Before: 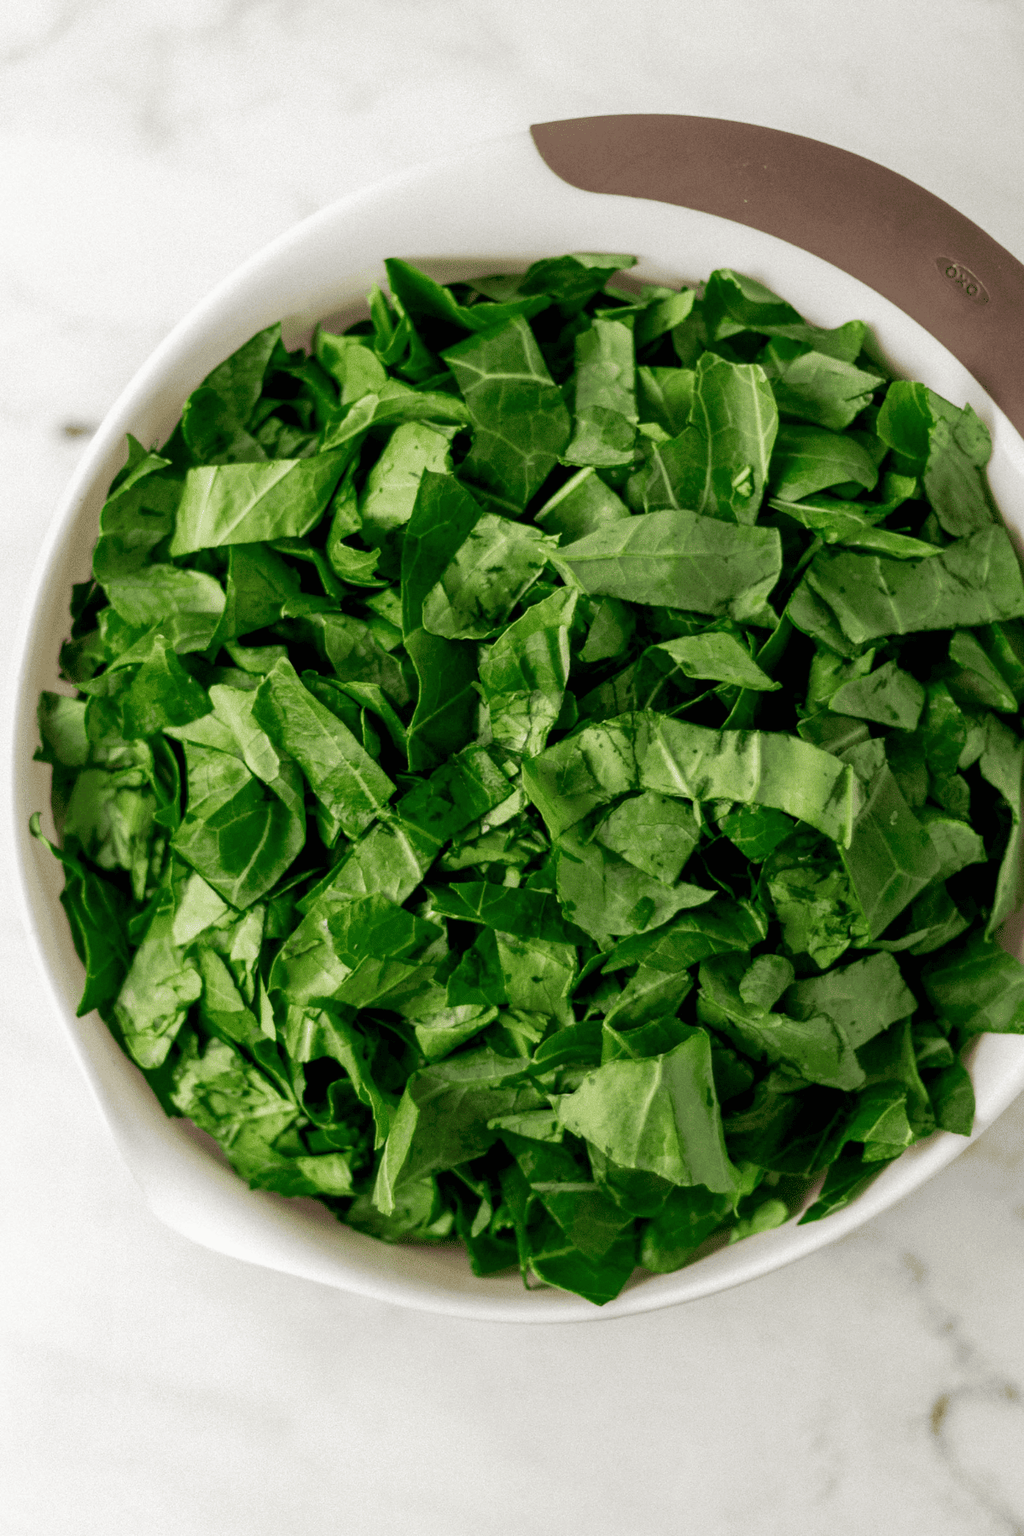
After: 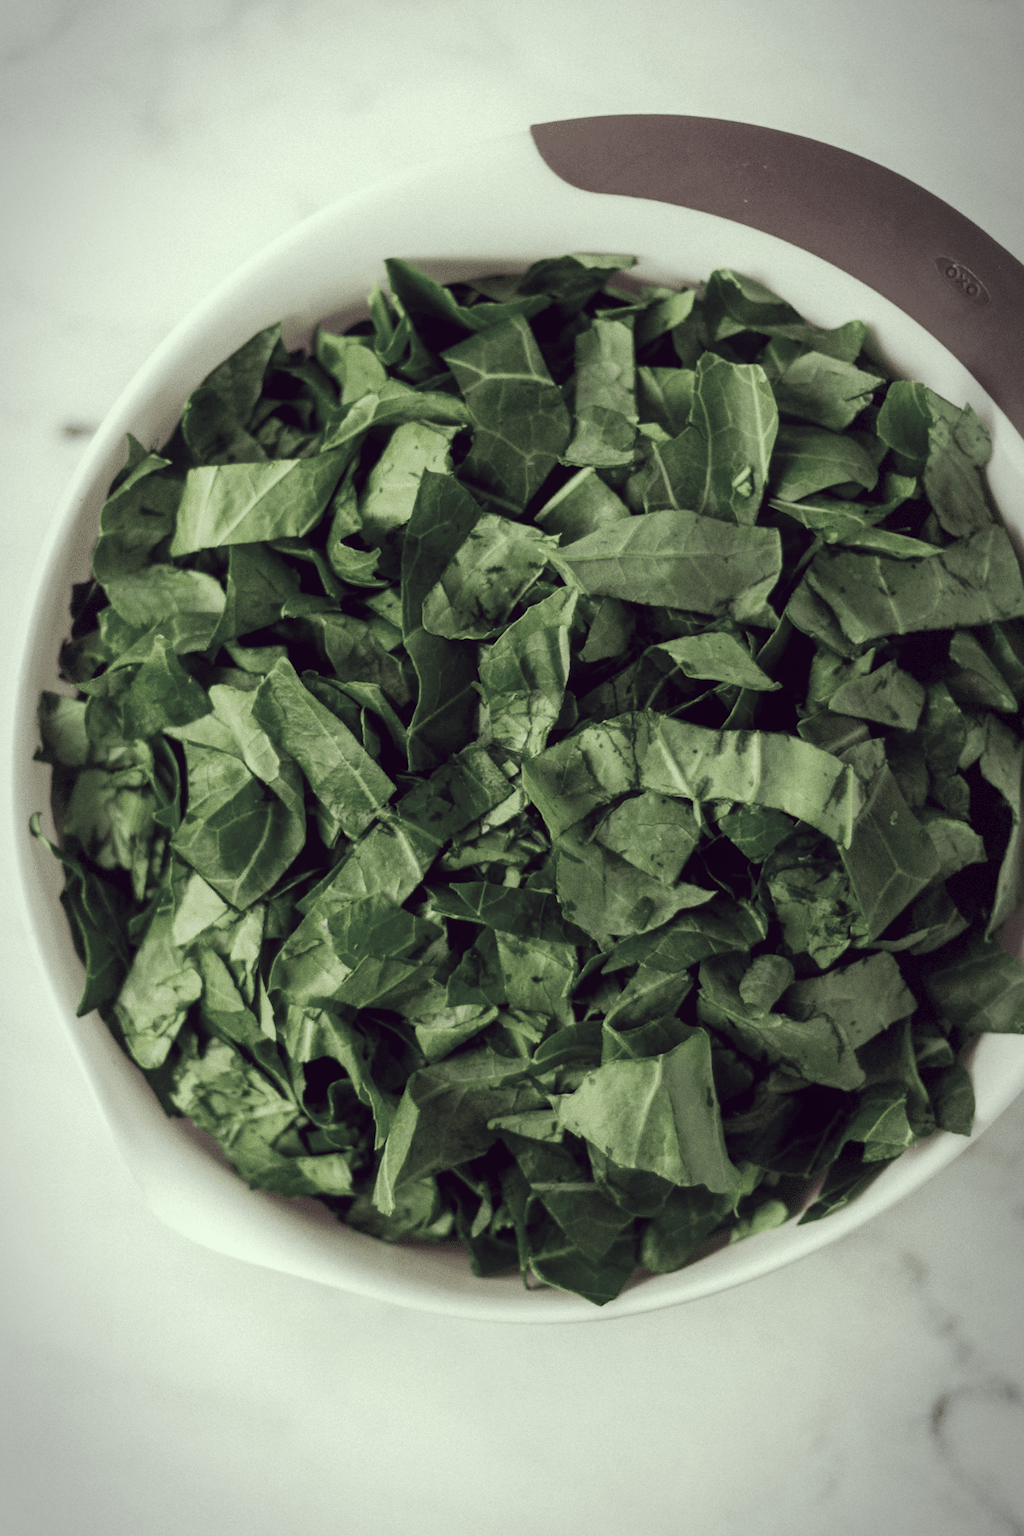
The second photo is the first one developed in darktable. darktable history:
contrast equalizer: y [[0.6 ×6], [0.55 ×6], [0 ×6], [0 ×6], [0 ×6]], mix -0.32
color correction: highlights a* -20.24, highlights b* 21.03, shadows a* 19.34, shadows b* -20.75, saturation 0.411
tone curve: curves: ch0 [(0, 0) (0.227, 0.17) (0.766, 0.774) (1, 1)]; ch1 [(0, 0) (0.114, 0.127) (0.437, 0.452) (0.498, 0.498) (0.529, 0.541) (0.579, 0.589) (1, 1)]; ch2 [(0, 0) (0.233, 0.259) (0.493, 0.492) (0.587, 0.573) (1, 1)], preserve colors none
vignetting: fall-off radius 59.84%, automatic ratio true, dithering 8-bit output
